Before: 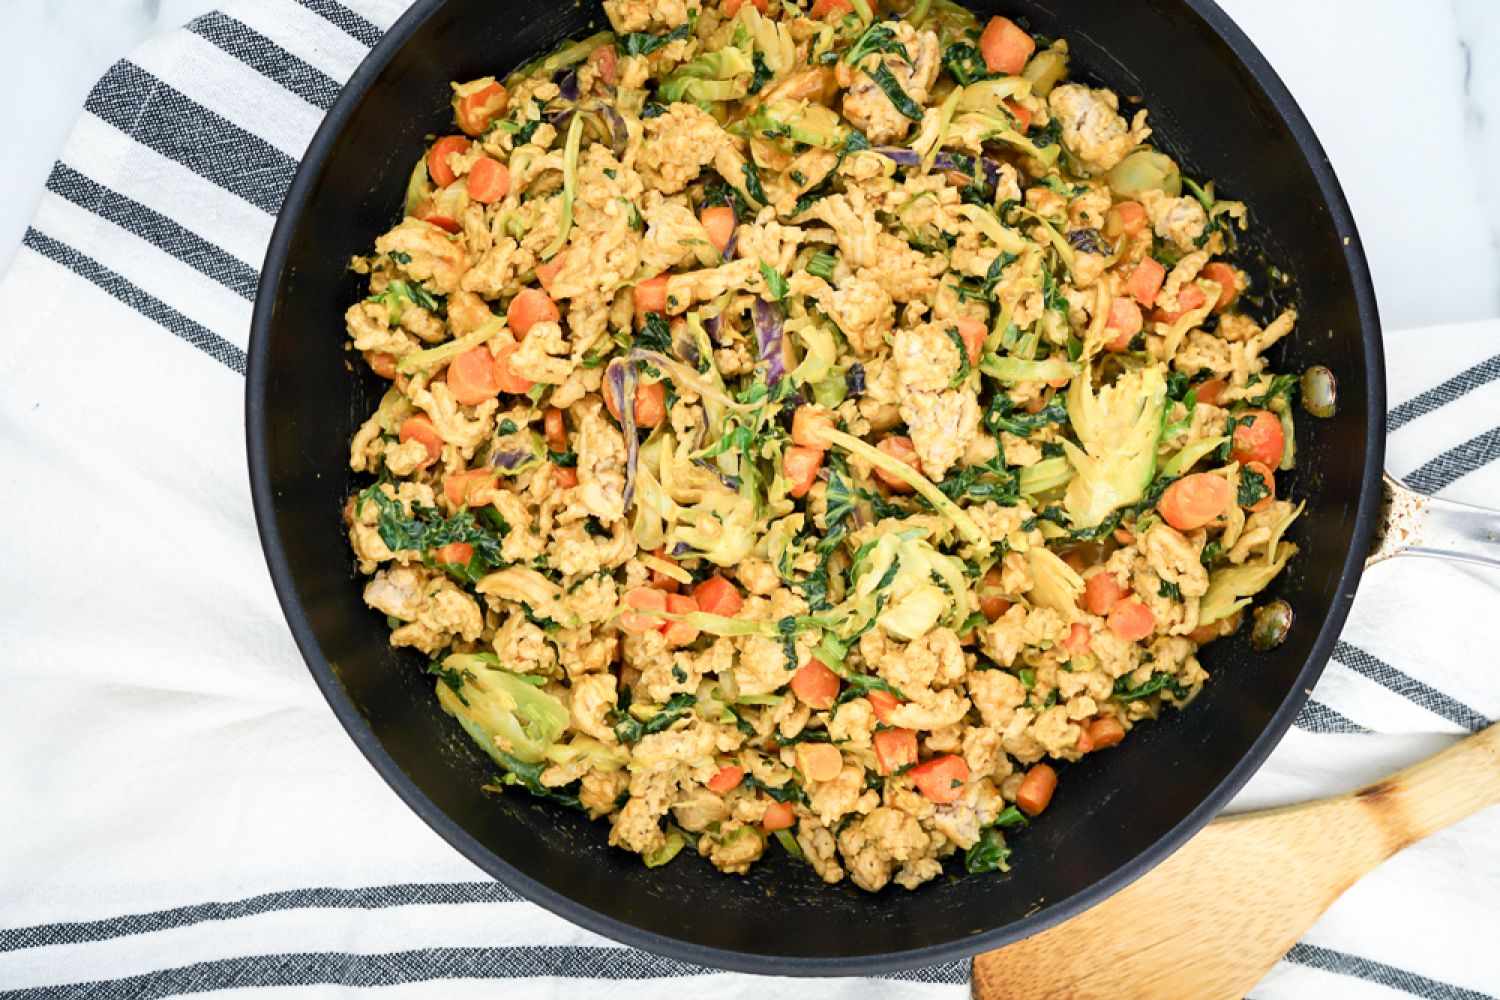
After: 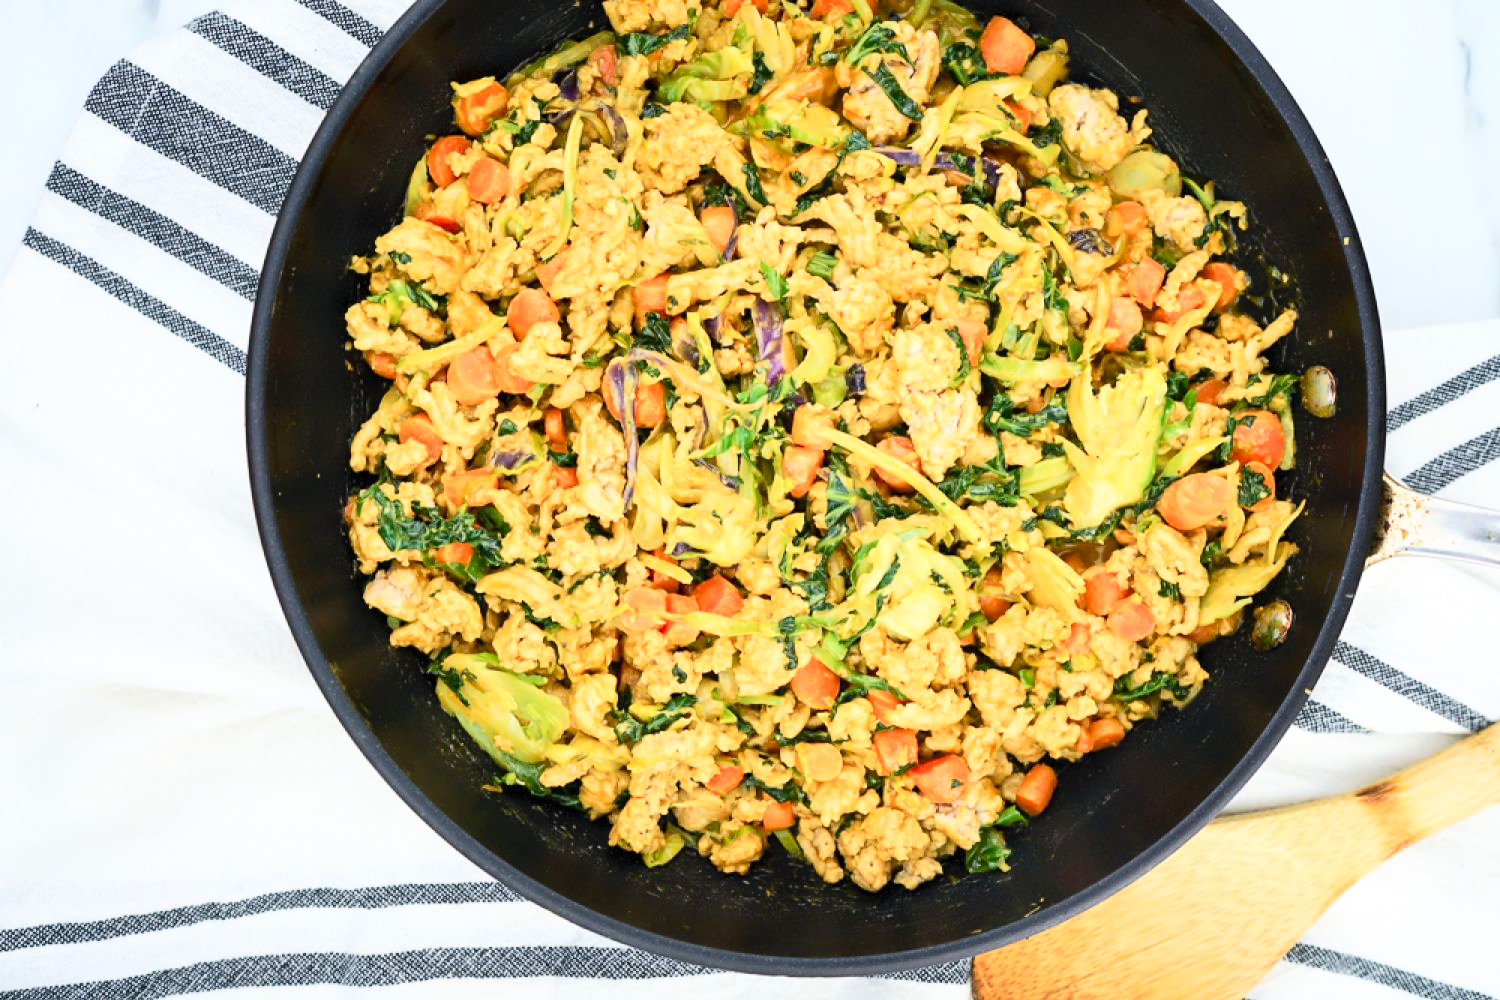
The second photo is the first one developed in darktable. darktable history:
contrast brightness saturation: contrast 0.198, brightness 0.165, saturation 0.229
